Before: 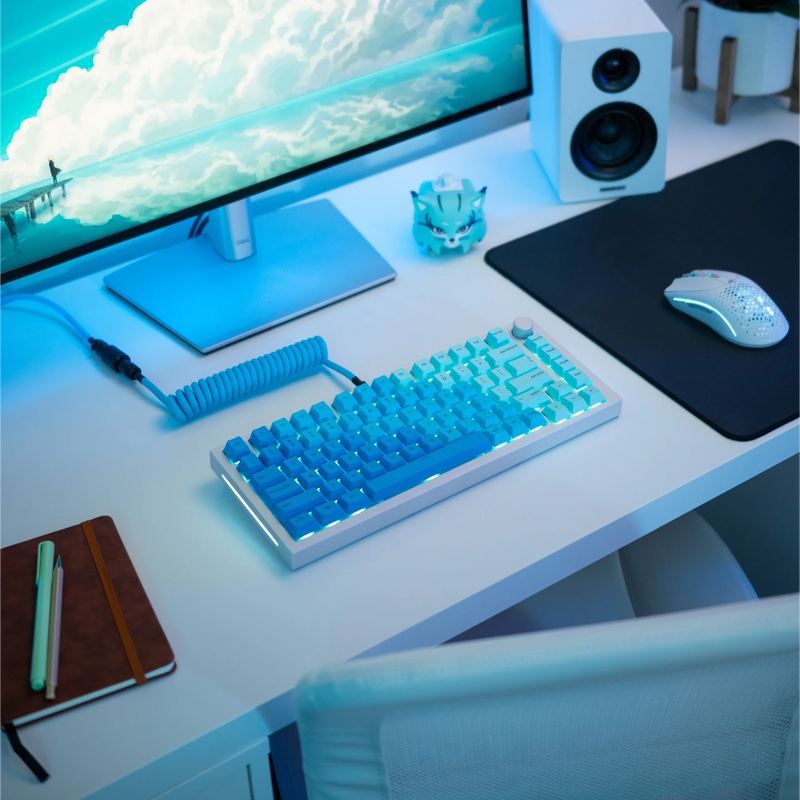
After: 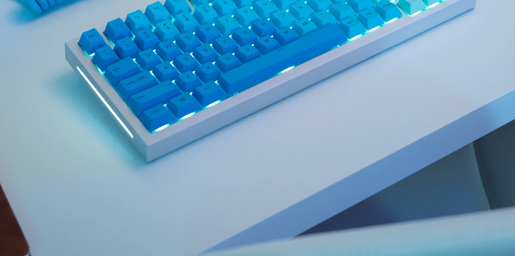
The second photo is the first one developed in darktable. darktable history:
crop: left 18.221%, top 51.091%, right 17.286%, bottom 16.82%
